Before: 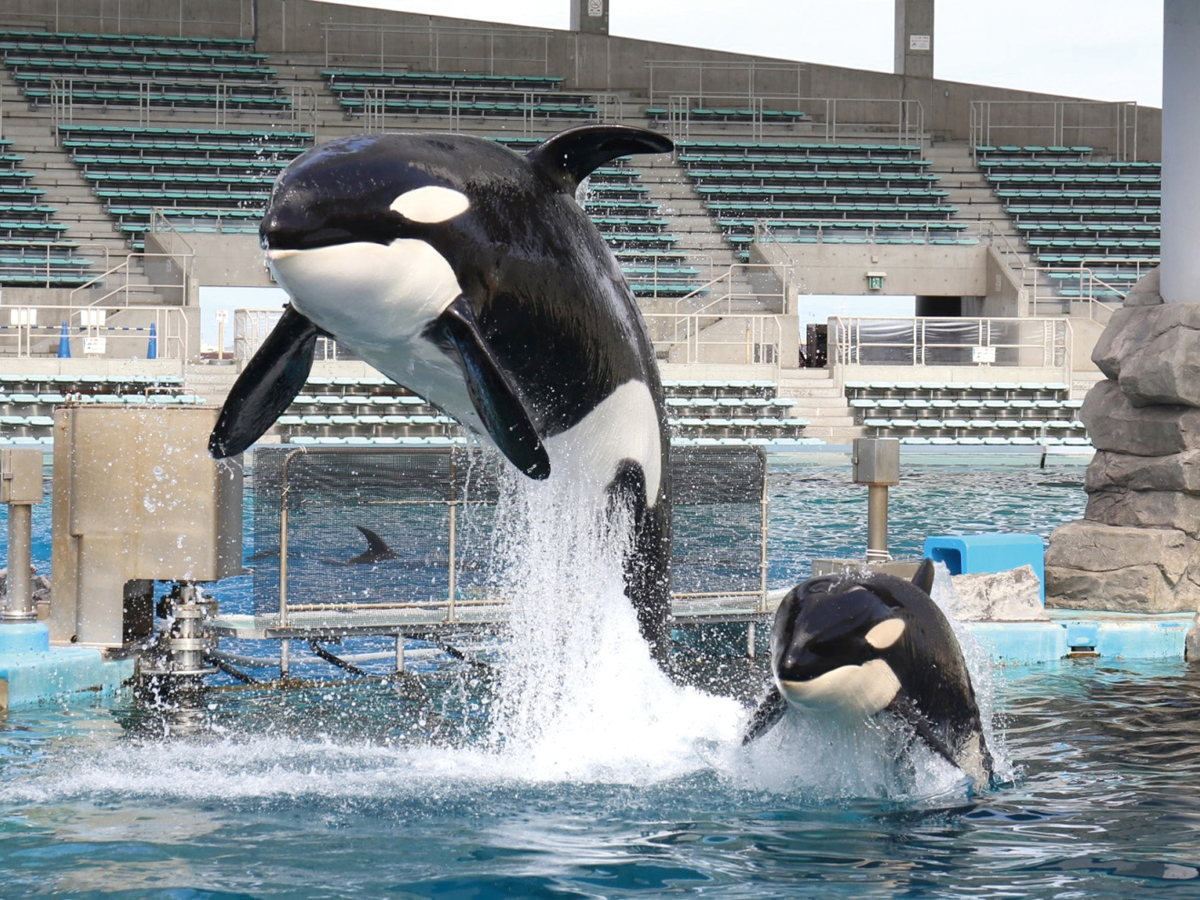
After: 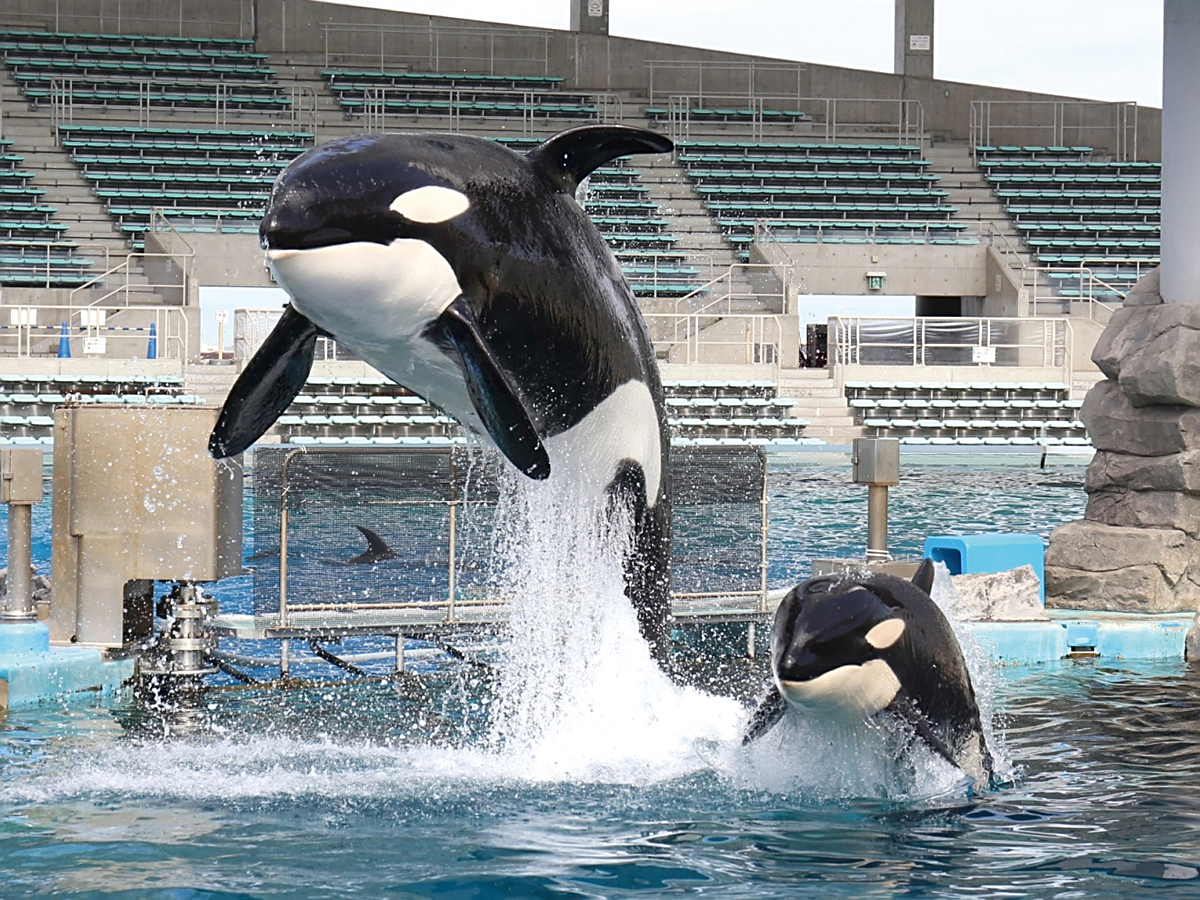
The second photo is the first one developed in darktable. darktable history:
sharpen: amount 0.489
